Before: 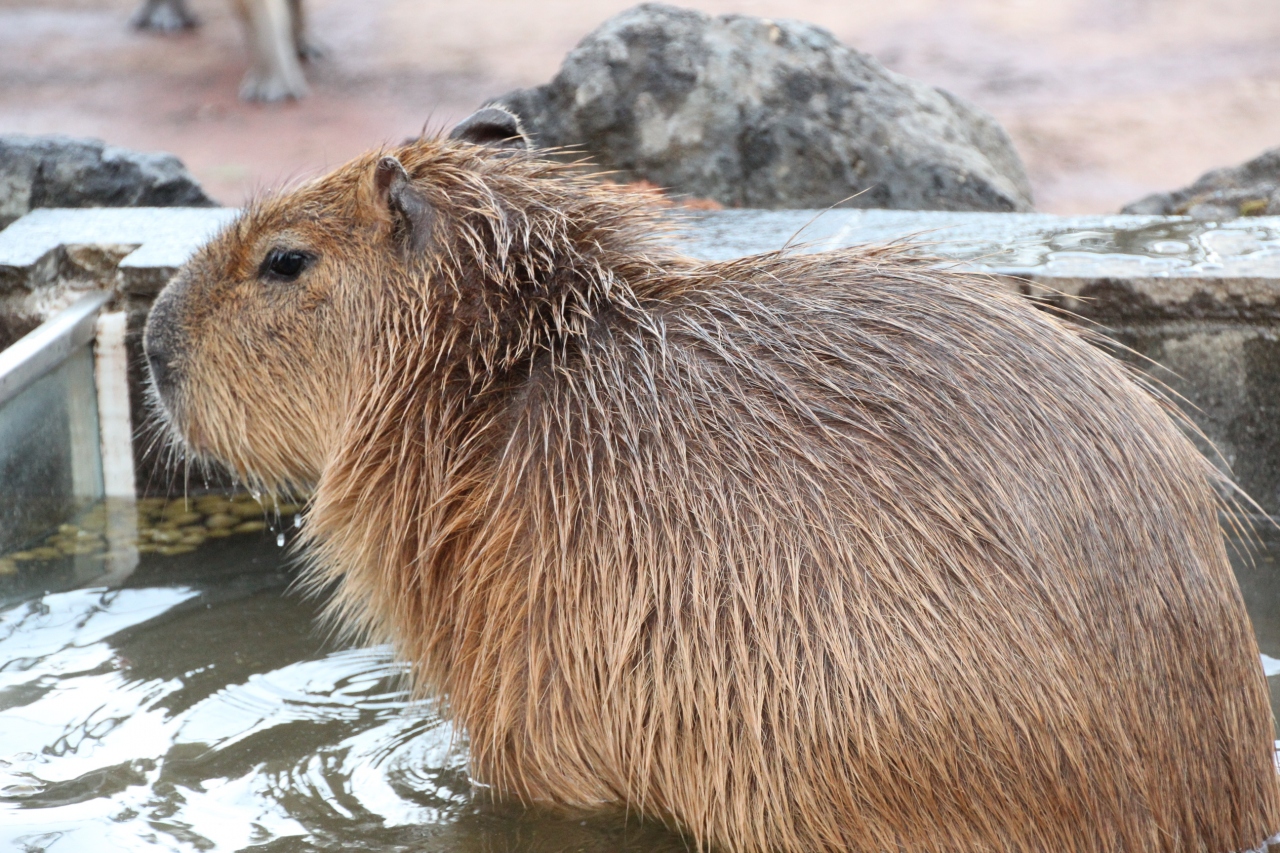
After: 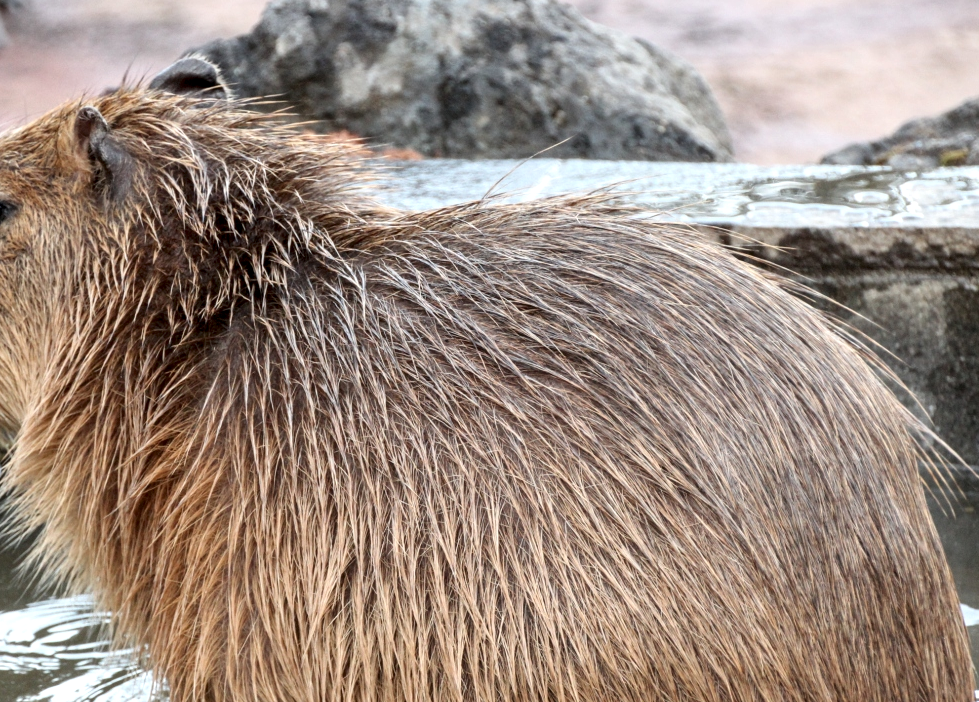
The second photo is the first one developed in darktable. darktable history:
crop: left 23.489%, top 5.879%, bottom 11.742%
local contrast: detail 135%, midtone range 0.747
